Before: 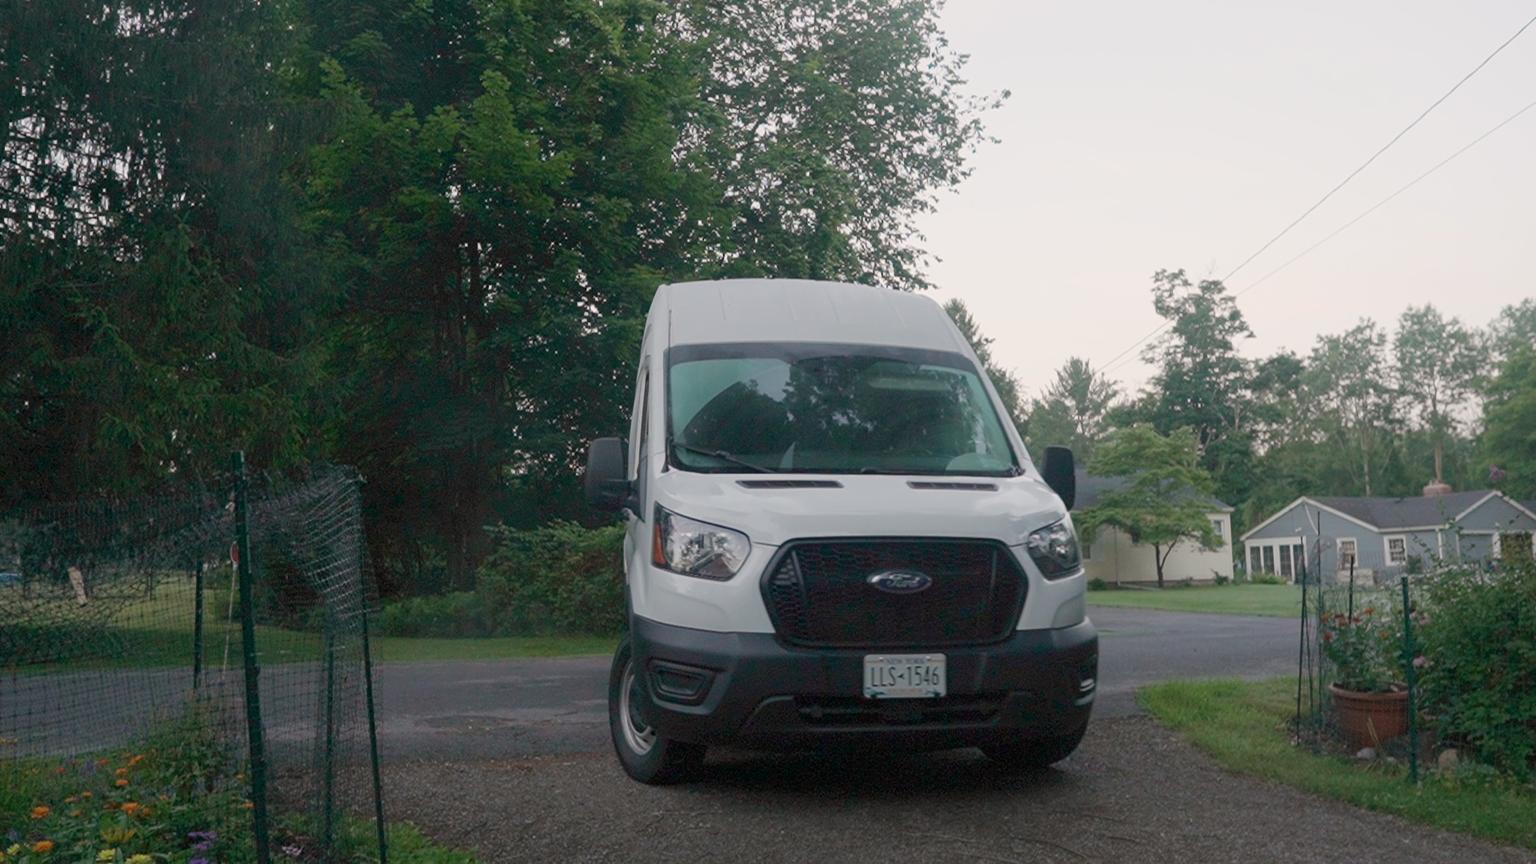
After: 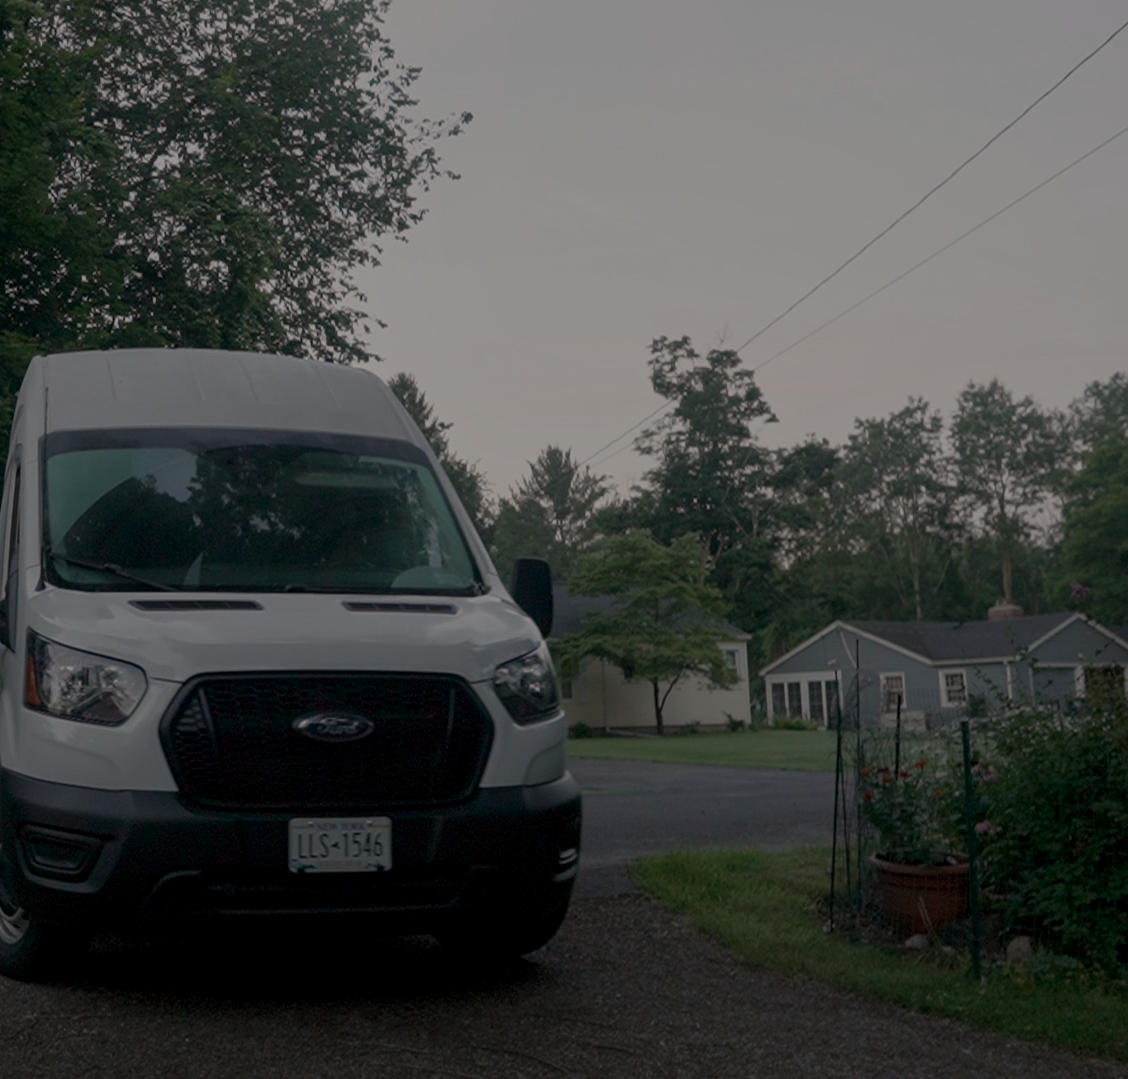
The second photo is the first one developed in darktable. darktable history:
tone equalizer: -8 EV -1.96 EV, -7 EV -1.98 EV, -6 EV -2 EV, -5 EV -1.97 EV, -4 EV -1.96 EV, -3 EV -2 EV, -2 EV -1.98 EV, -1 EV -1.62 EV, +0 EV -1.98 EV, edges refinement/feathering 500, mask exposure compensation -1.57 EV, preserve details no
local contrast: on, module defaults
crop: left 41.228%
